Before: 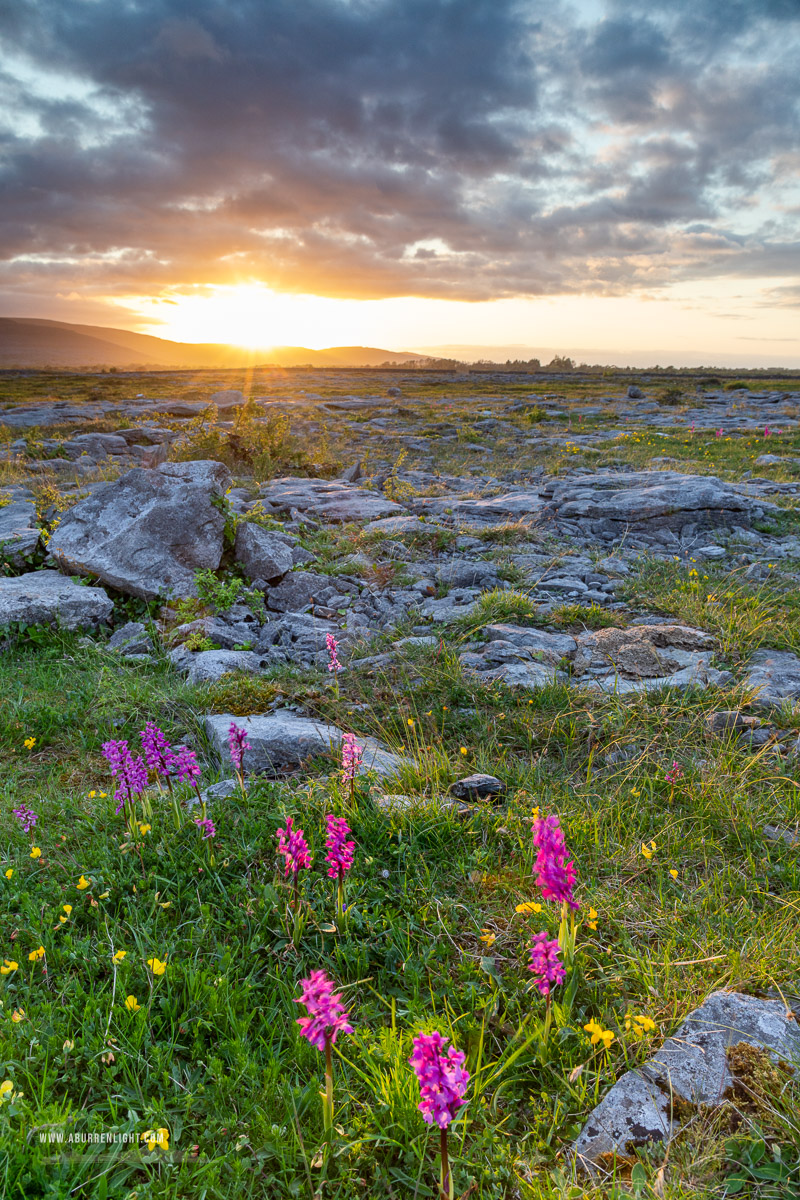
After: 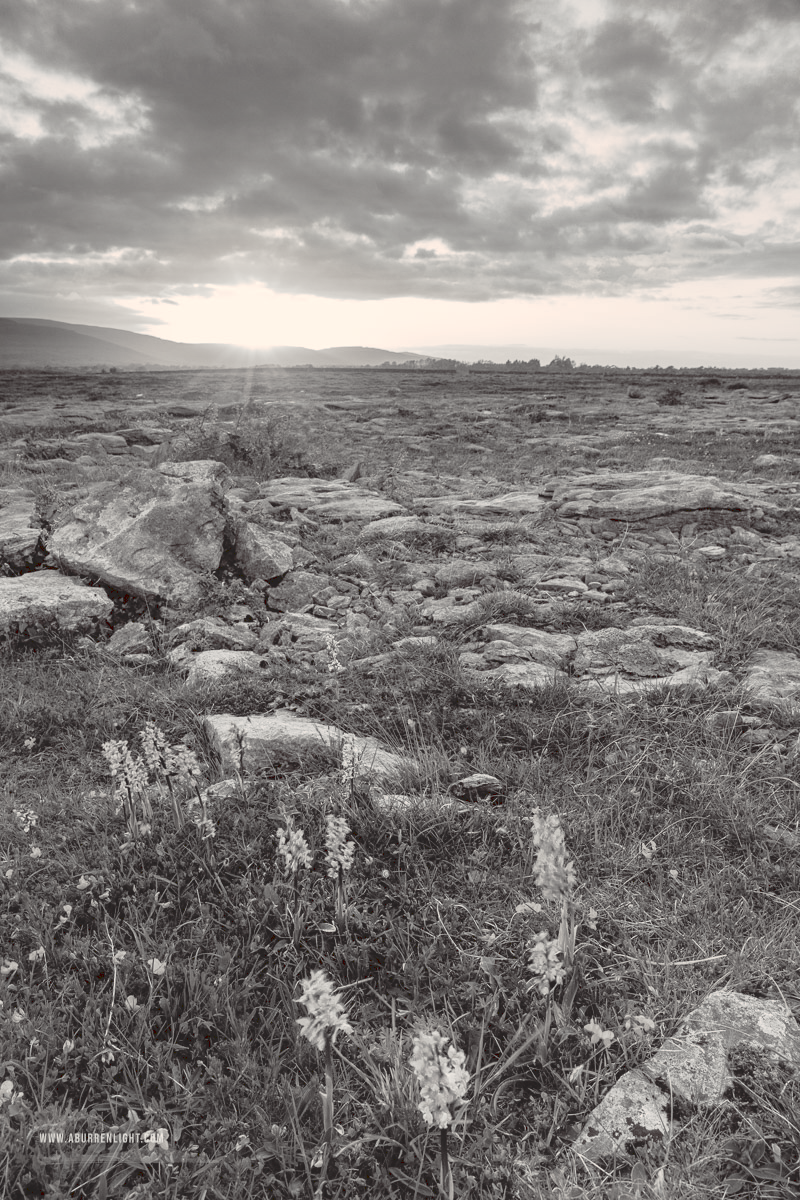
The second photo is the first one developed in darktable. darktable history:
tone curve: curves: ch0 [(0, 0) (0.003, 0.132) (0.011, 0.13) (0.025, 0.134) (0.044, 0.138) (0.069, 0.154) (0.1, 0.17) (0.136, 0.198) (0.177, 0.25) (0.224, 0.308) (0.277, 0.371) (0.335, 0.432) (0.399, 0.491) (0.468, 0.55) (0.543, 0.612) (0.623, 0.679) (0.709, 0.766) (0.801, 0.842) (0.898, 0.912) (1, 1)], preserve colors none
color look up table: target L [89.33, 90.08, 82.76, 84.61, 74.37, 58.93, 57.02, 55.21, 39.8, 20.85, 26.08, 201.75, 79.3, 76.69, 57.48, 56.37, 64.48, 60.19, 40.79, 52.02, 56.92, 60.68, 34.4, 33.05, 15.5, 97.52, 84.48, 80.26, 83.79, 77.38, 80.96, 70.31, 86, 64.48, 61.61, 77.53, 51.14, 27.98, 25.75, 40.92, 23.96, 9.244, 88.14, 85.7, 83.18, 67.64, 66.24, 73.97, 35.67], target a [0.189, 0.377, 0.353, 0.801, 0.682, 0.67, 1.317, 1.434, 1.374, 1.557, 1.087, 0, 0.722, 0.739, 1.074, 1.114, 0.612, 0.738, 1.588, 0.893, 0.989, 1.228, 1.273, 1.055, 1.717, 7.742, -0.002, 0.987, 0.497, 0.688, 0.385, 0.5, 0.183, 0.612, 1.14, 1.542, 1.135, 1.755, 1.694, 2.226, 1.714, 5.002, 0.318, 0.57, 0.804, 0.428, 0.946, 0.419, 1.304], target b [4.196, 4.103, 3.572, 3.581, 3.004, 2.684, 2.578, 1.747, 1.568, 0.584, 0.431, -0.001, 3.784, 3.754, 2.689, 2.242, 2.237, 2.182, 1.13, 1.699, 2.409, 2.366, 0.968, 0.416, 0.144, 11.16, 3.358, 3.143, 4.02, 3.125, 3.589, 3.082, 3.519, 2.237, 3.122, 2.826, 2.061, 0.64, 0.632, 1.331, 0.64, 1.862, 3.215, 3.063, 3.595, 3.004, 2.615, 2.95, 0.443], num patches 49
